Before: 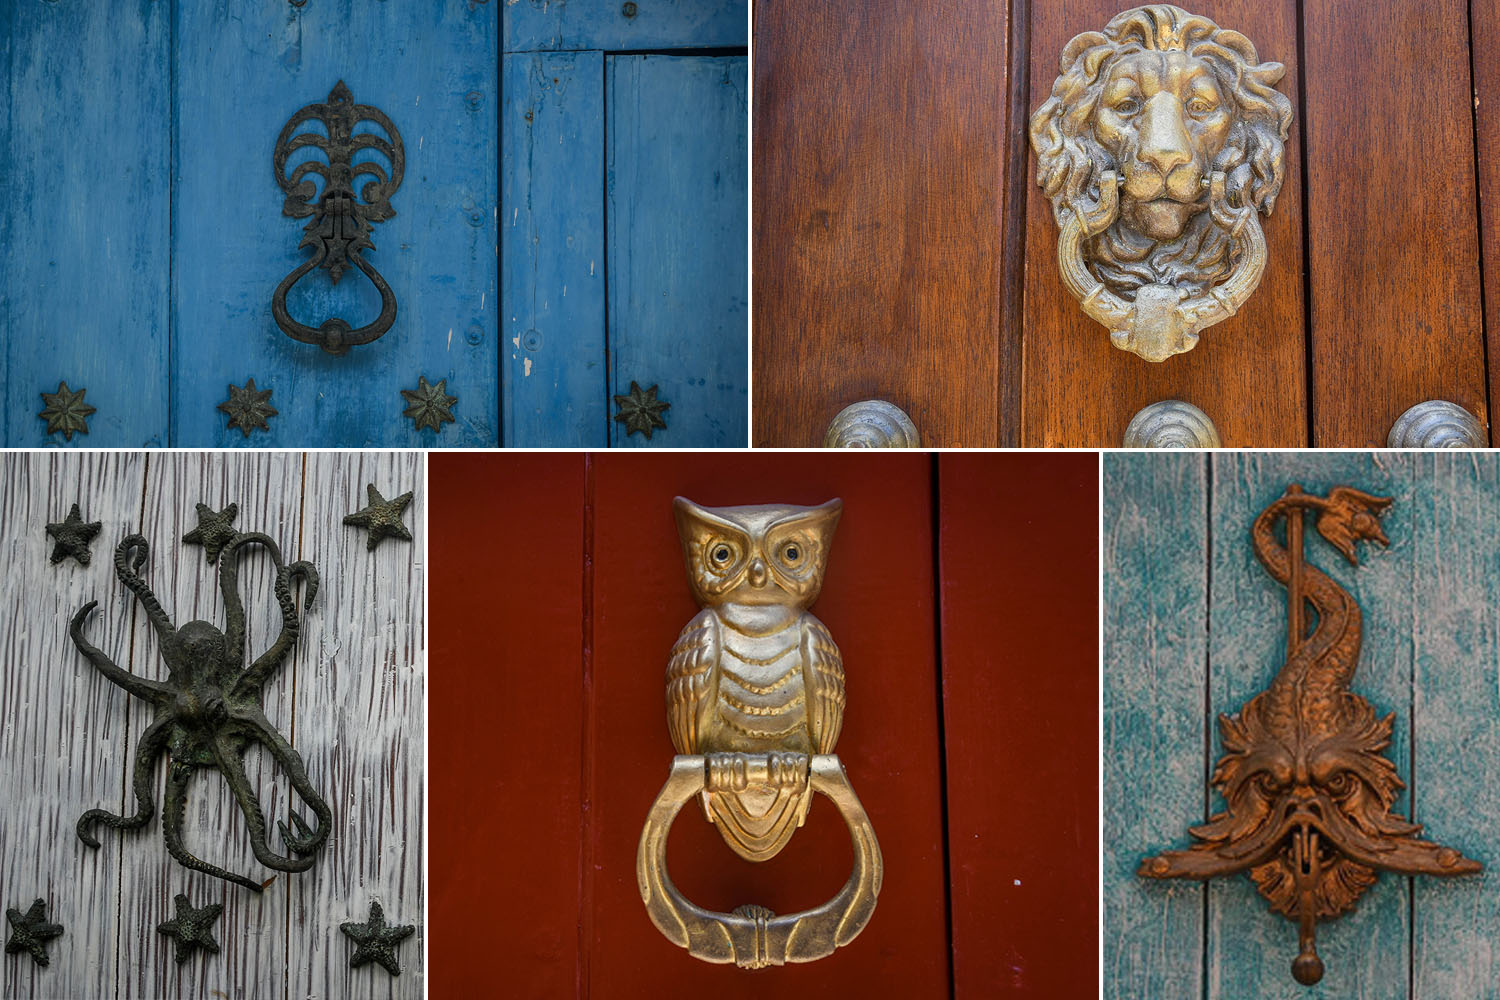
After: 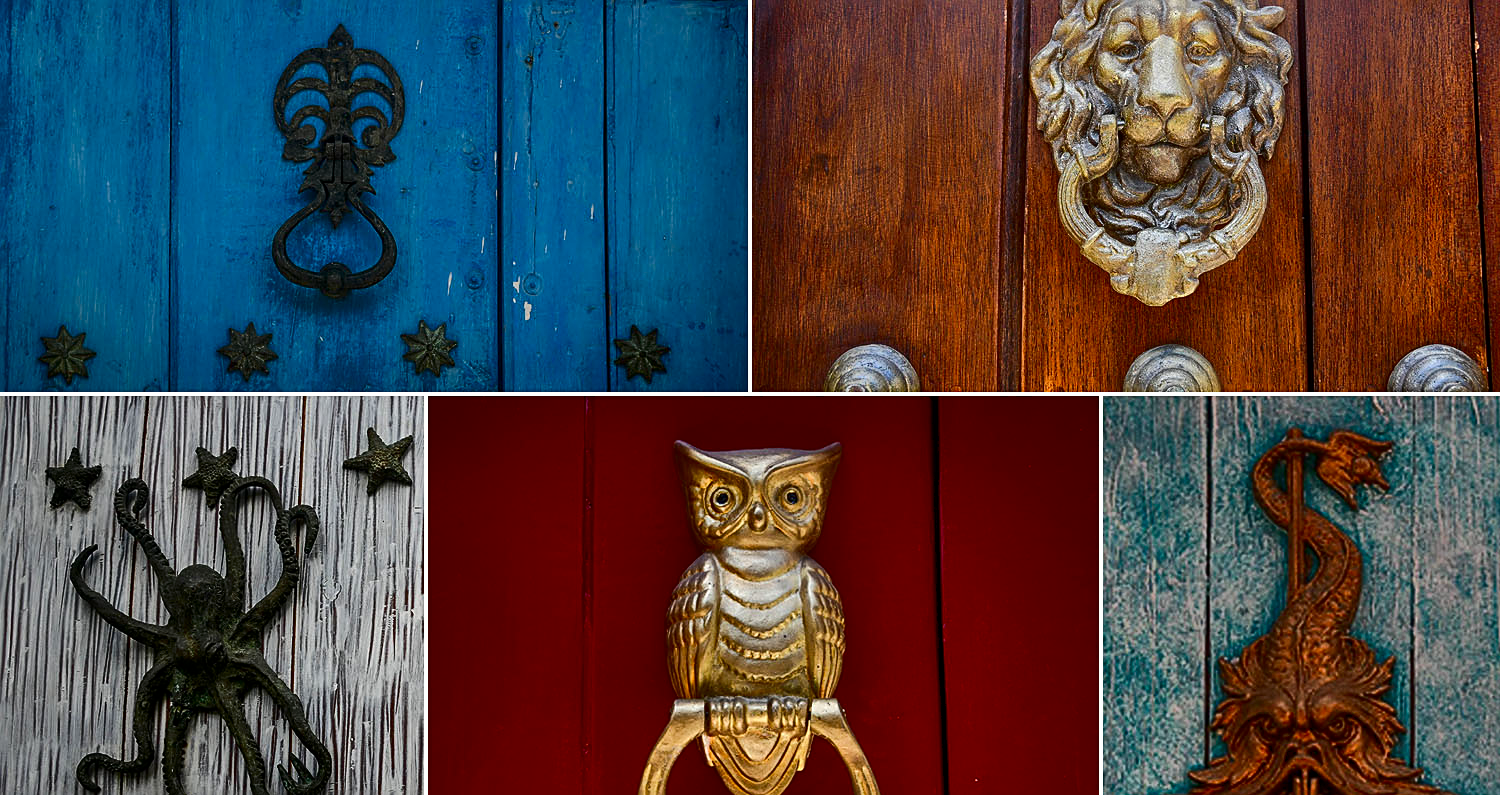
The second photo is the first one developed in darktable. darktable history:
sharpen: on, module defaults
crop and rotate: top 5.659%, bottom 14.787%
contrast brightness saturation: contrast 0.097, brightness -0.274, saturation 0.137
shadows and highlights: highlights color adjustment 0.397%, soften with gaussian
